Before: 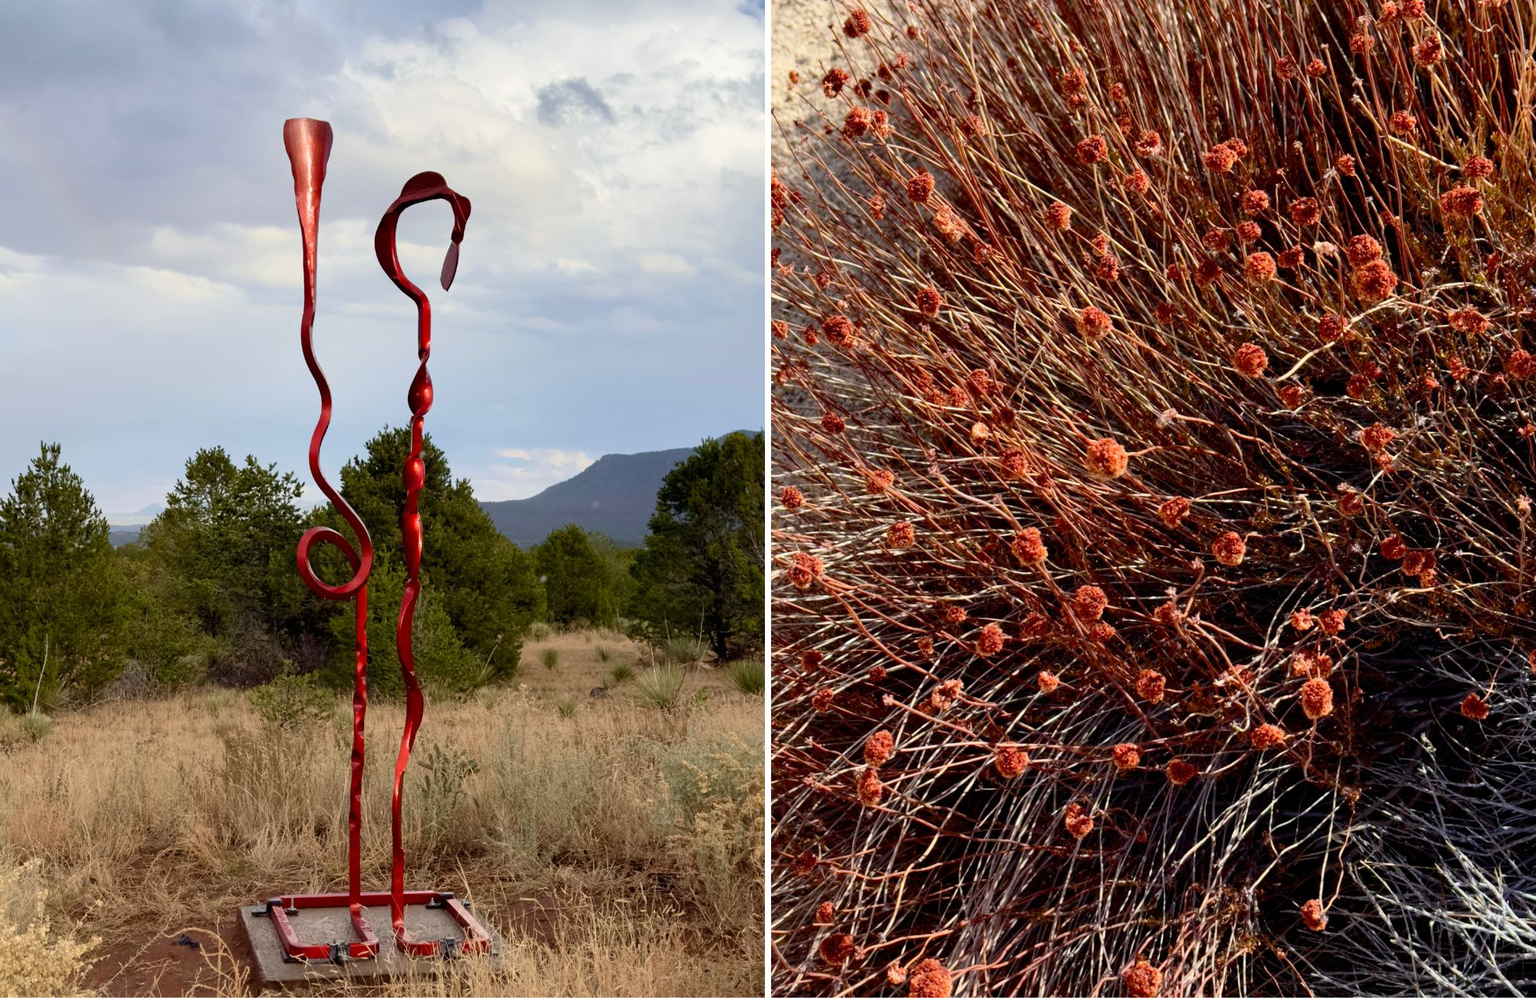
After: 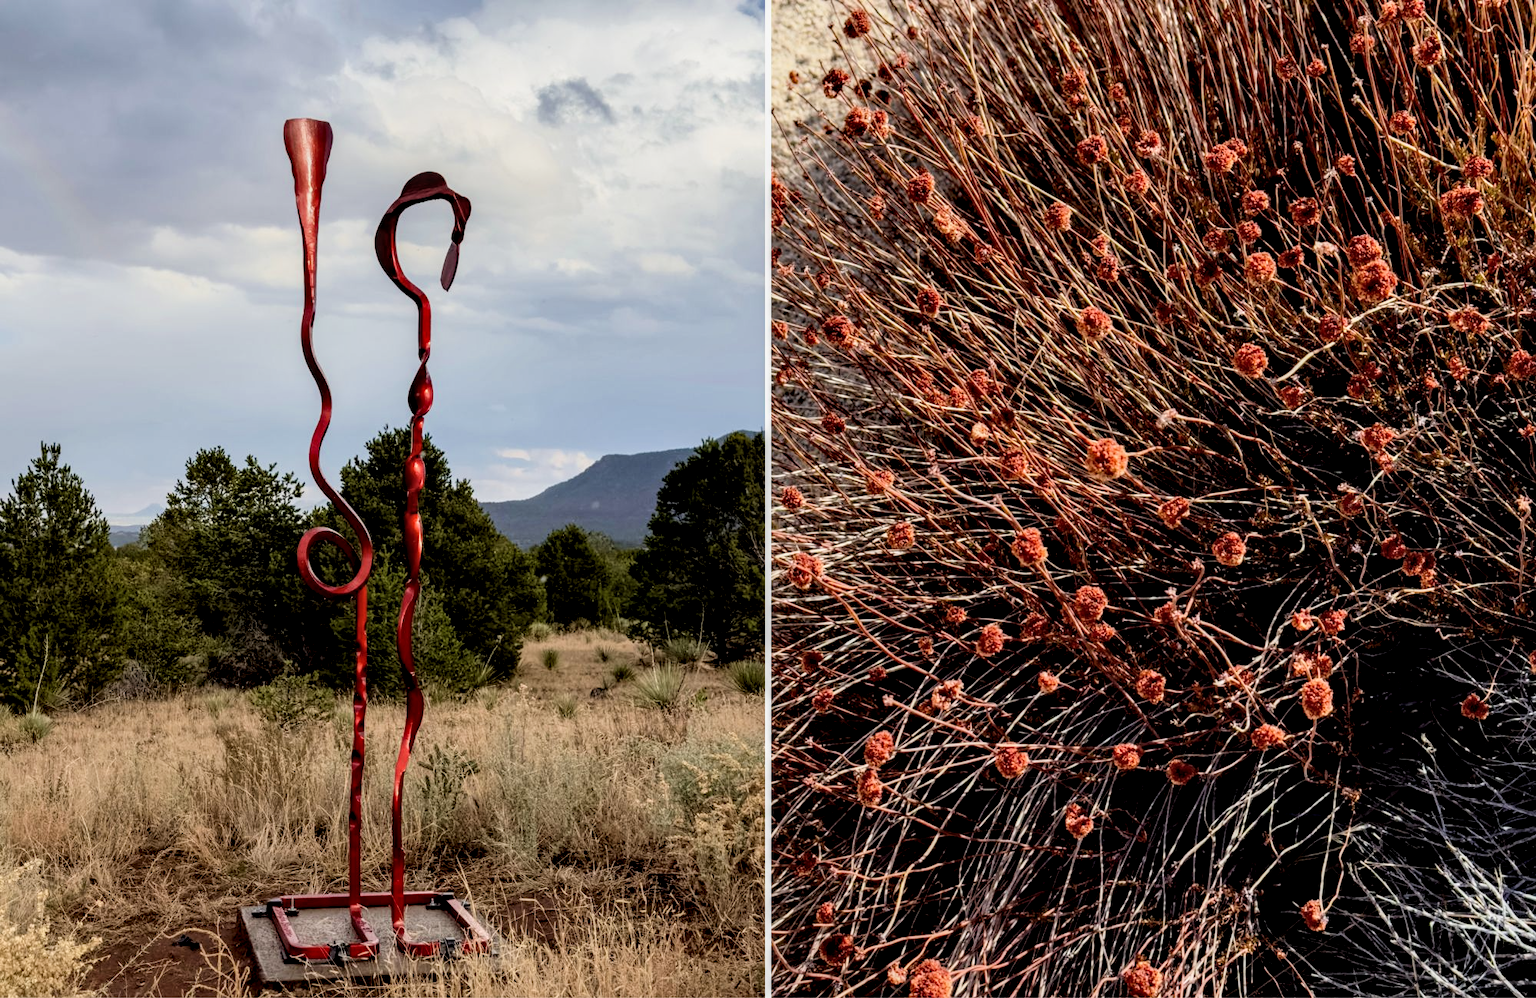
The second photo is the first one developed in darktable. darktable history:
local contrast: detail 154%
filmic rgb: black relative exposure -7.96 EV, white relative exposure 4.01 EV, threshold 5.95 EV, hardness 4.17, latitude 49.5%, contrast 1.101, enable highlight reconstruction true
